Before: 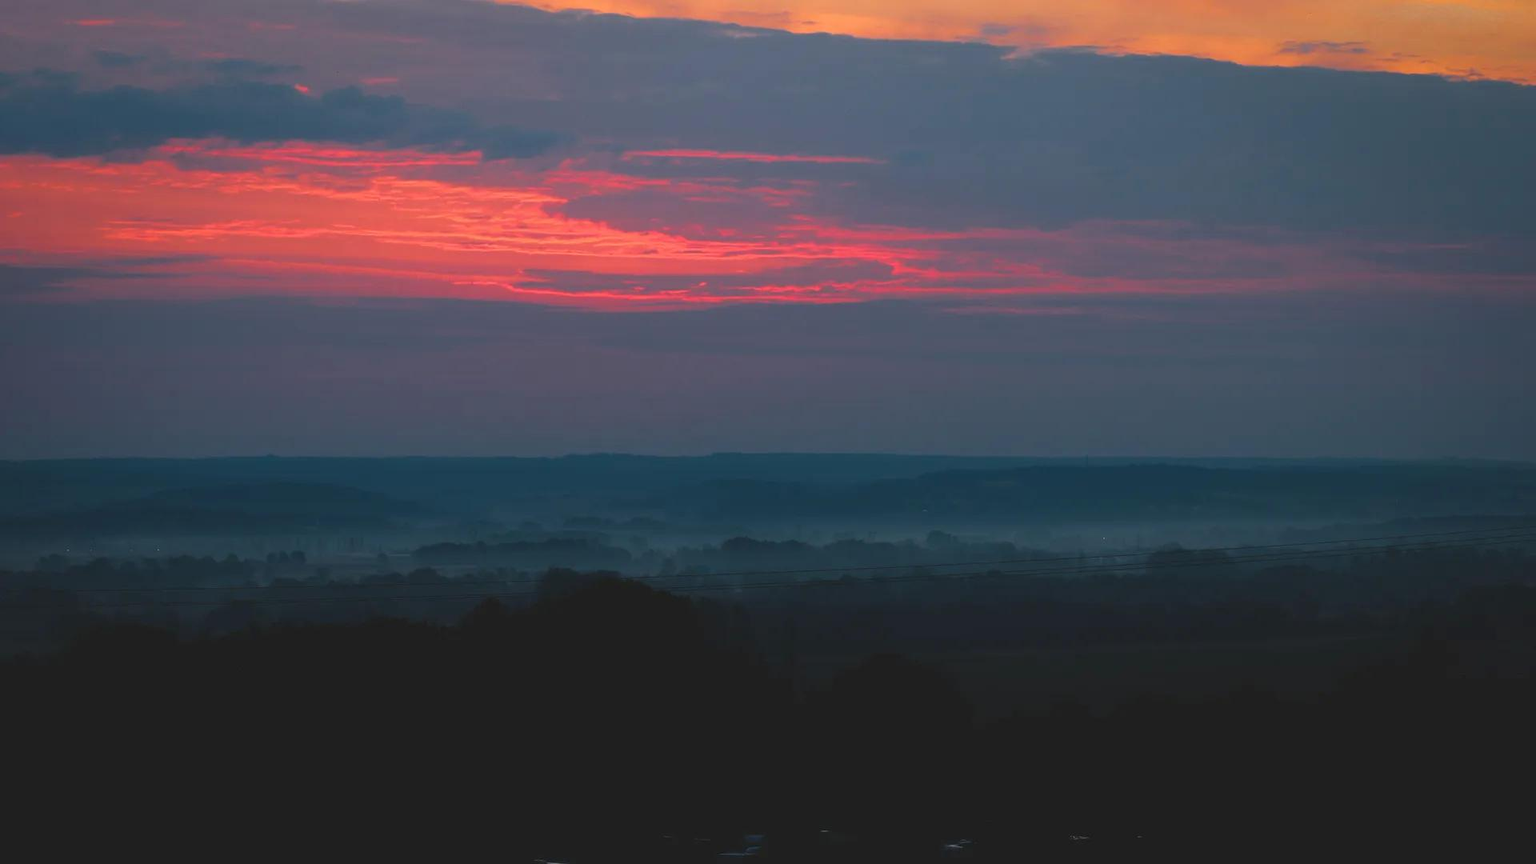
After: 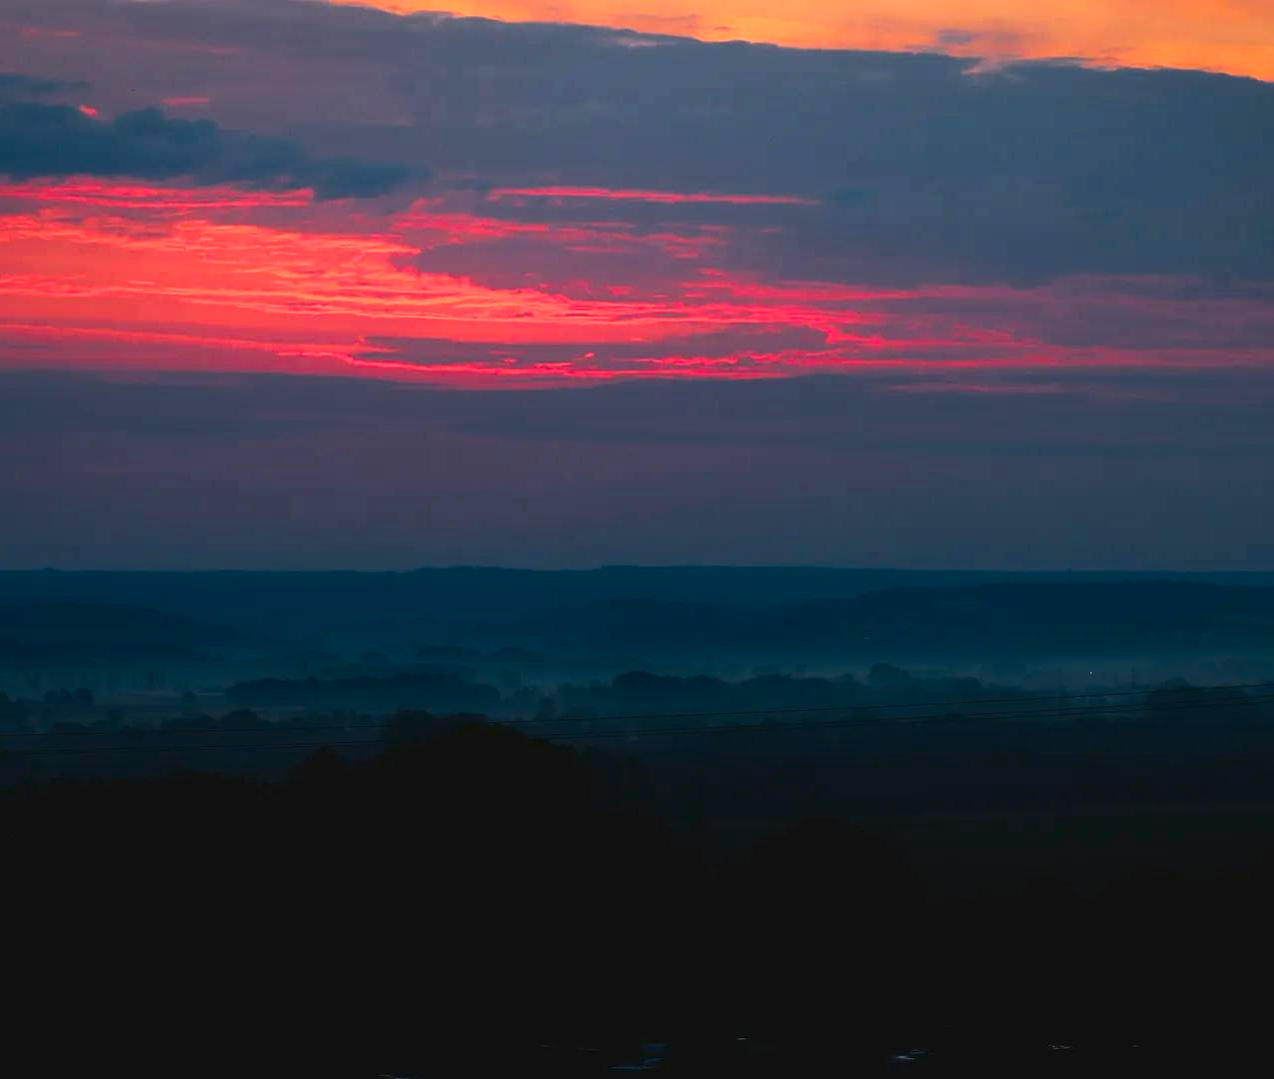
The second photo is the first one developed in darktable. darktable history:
crop and rotate: left 15.104%, right 18.507%
exposure: black level correction 0.002, exposure 0.297 EV, compensate highlight preservation false
contrast brightness saturation: contrast 0.206, brightness -0.112, saturation 0.21
